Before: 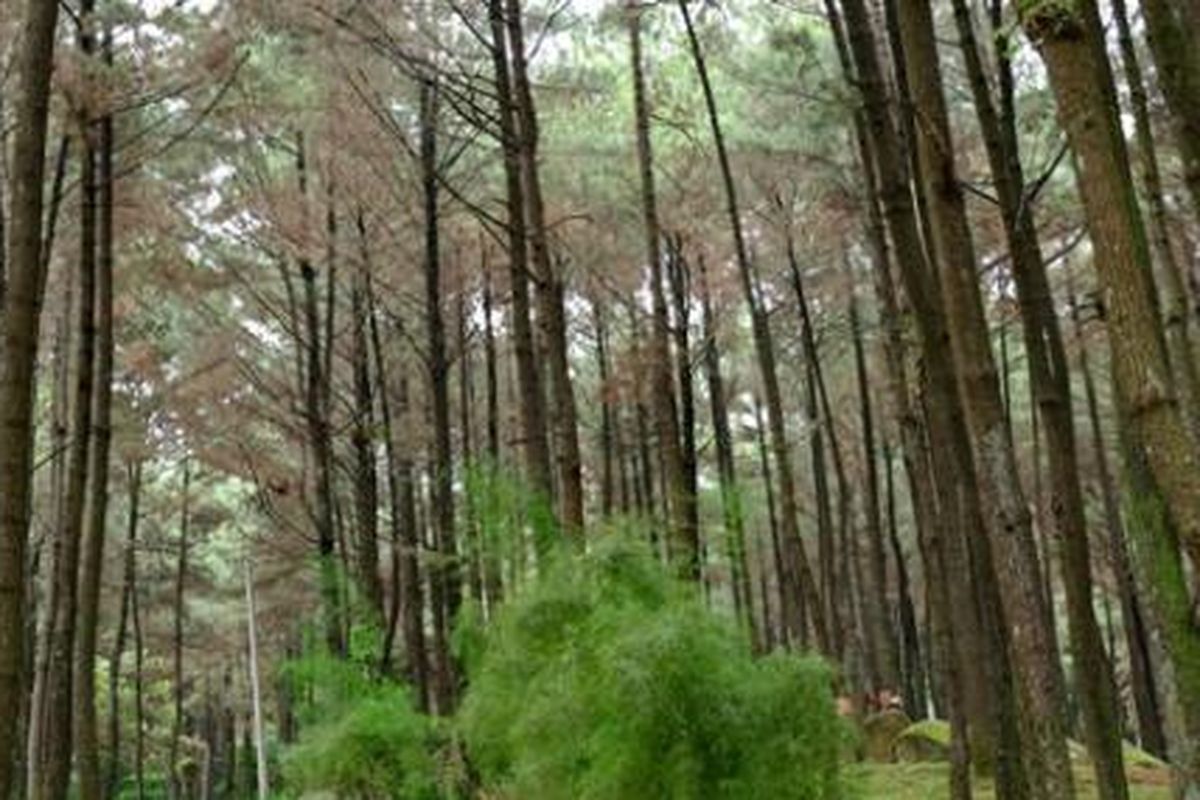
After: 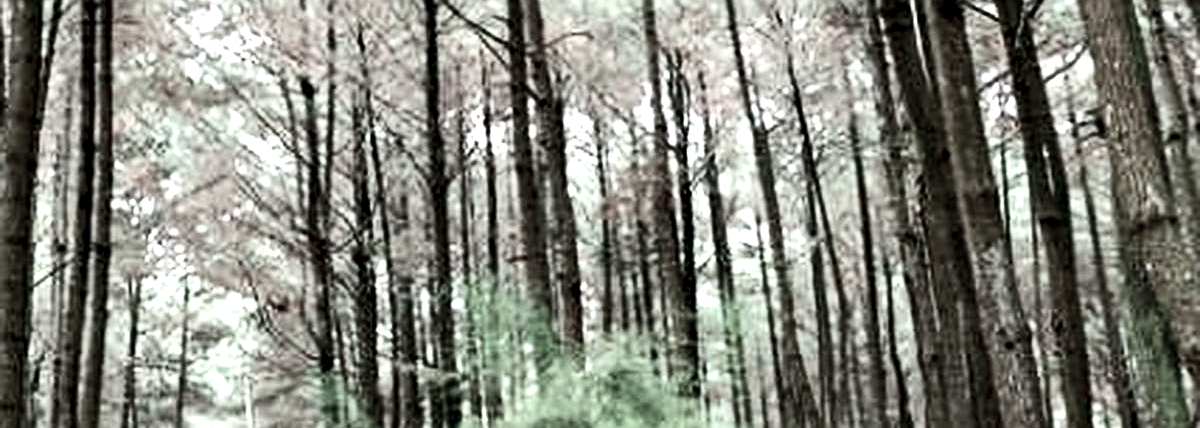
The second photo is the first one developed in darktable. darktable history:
color contrast: green-magenta contrast 0.3, blue-yellow contrast 0.15
white balance: red 0.978, blue 0.999
color balance rgb: perceptual saturation grading › global saturation 30%, global vibrance 20%
contrast brightness saturation: contrast 0.2, brightness -0.11, saturation 0.1
crop and rotate: top 23.043%, bottom 23.437%
sharpen: on, module defaults
exposure: black level correction 0.009, exposure 1.425 EV, compensate highlight preservation false
